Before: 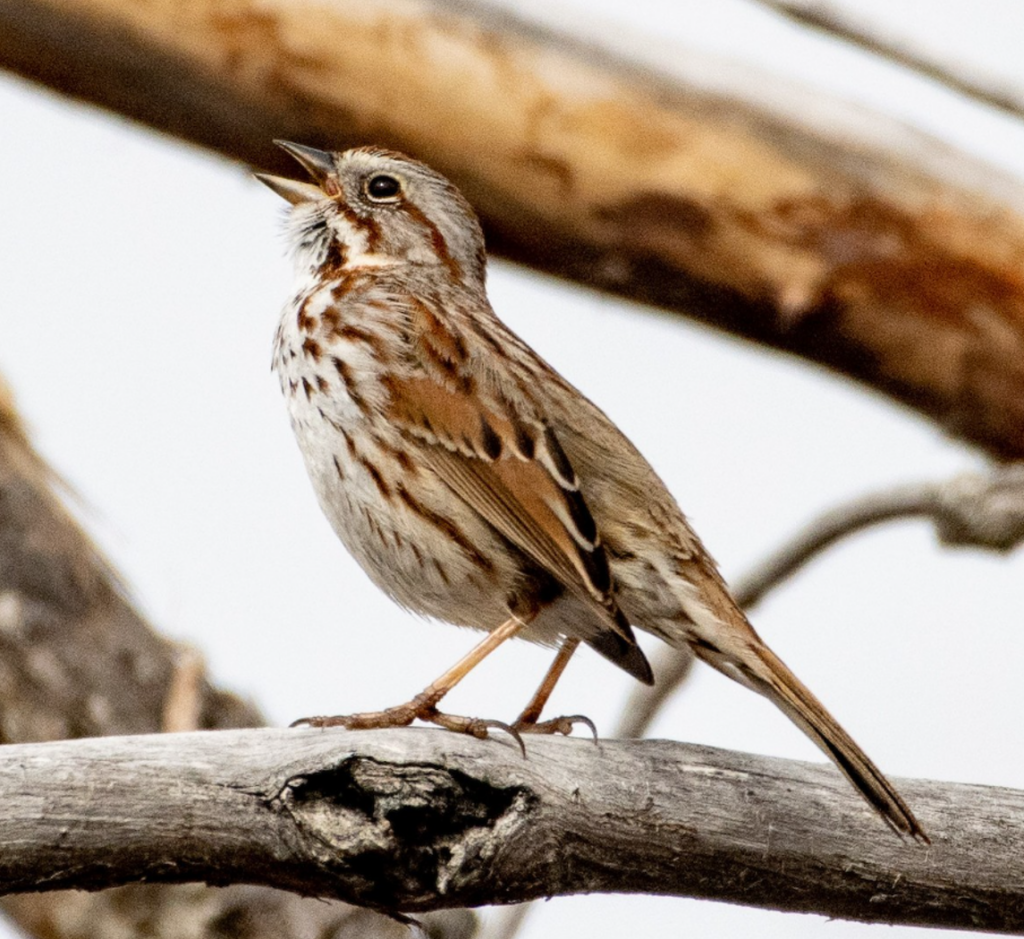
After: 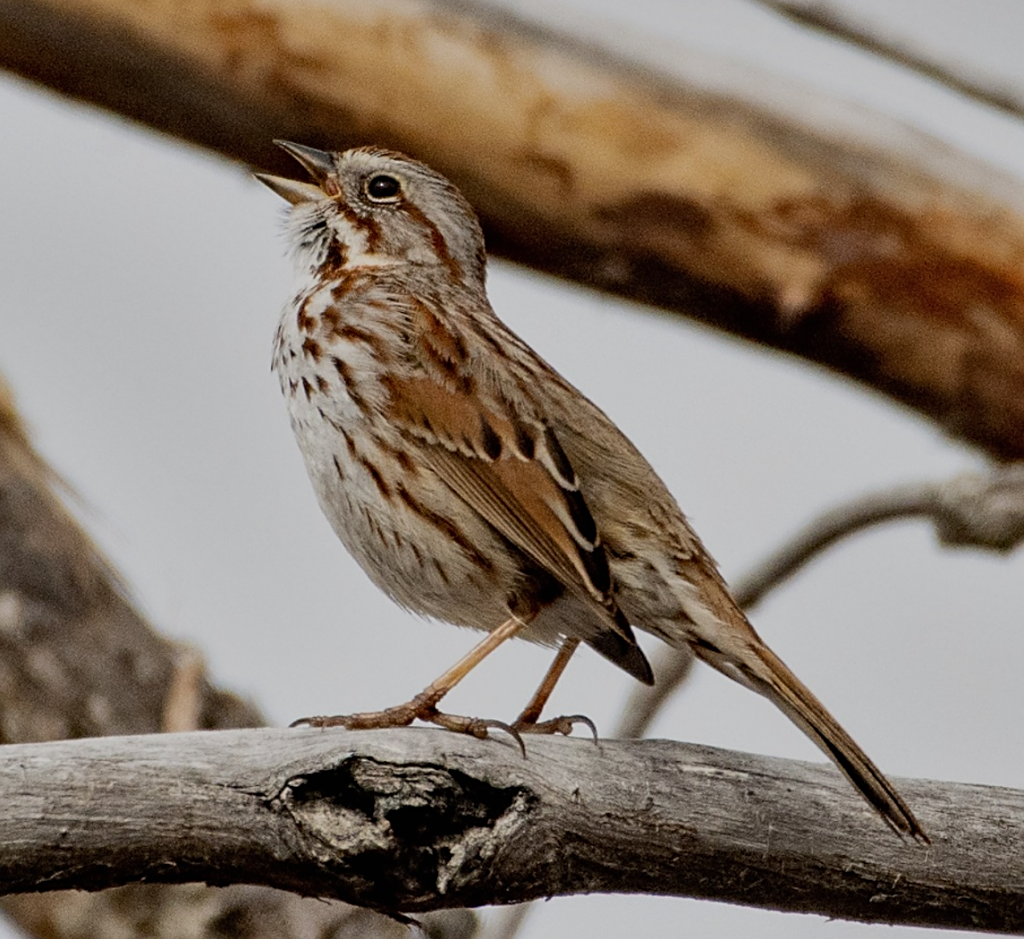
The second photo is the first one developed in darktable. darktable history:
exposure: black level correction 0, exposure -0.721 EV, compensate highlight preservation false
shadows and highlights: soften with gaussian
sharpen: on, module defaults
